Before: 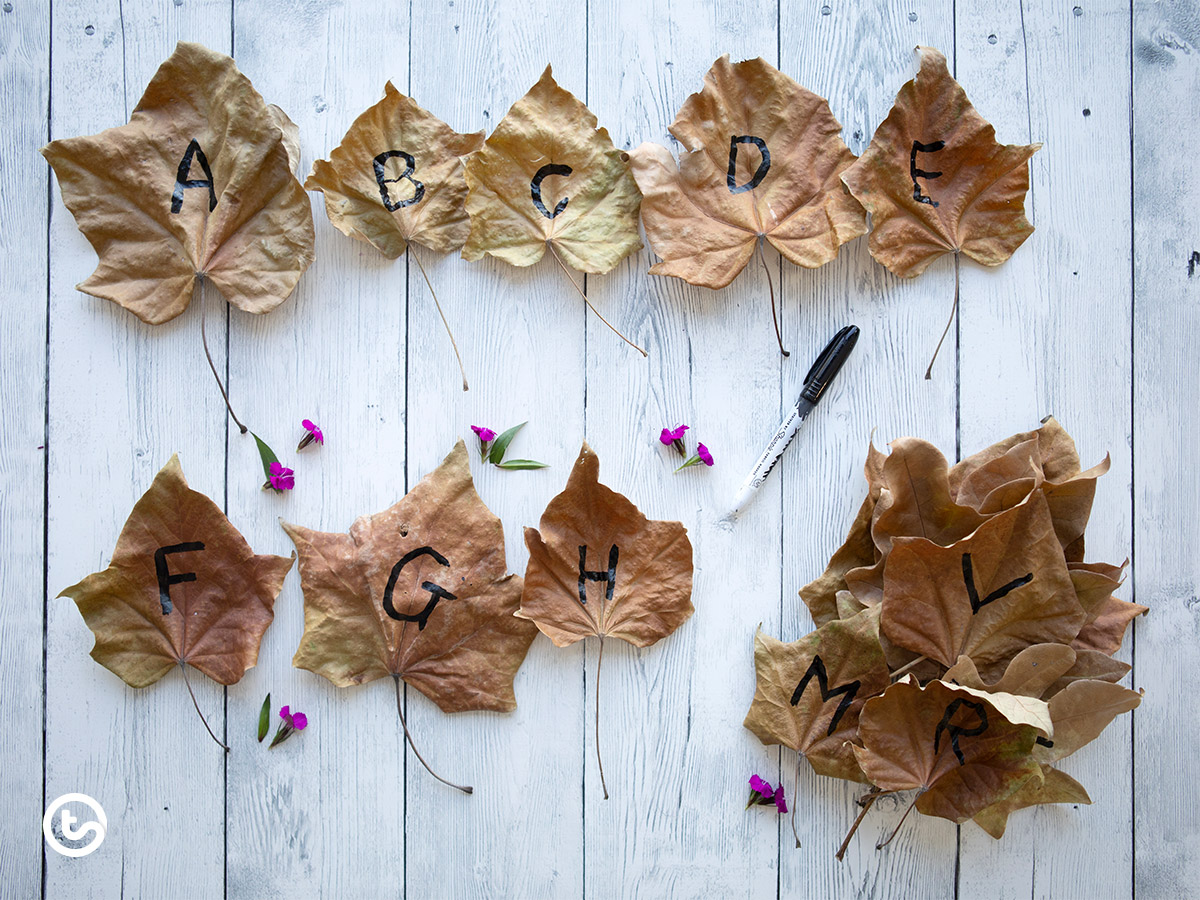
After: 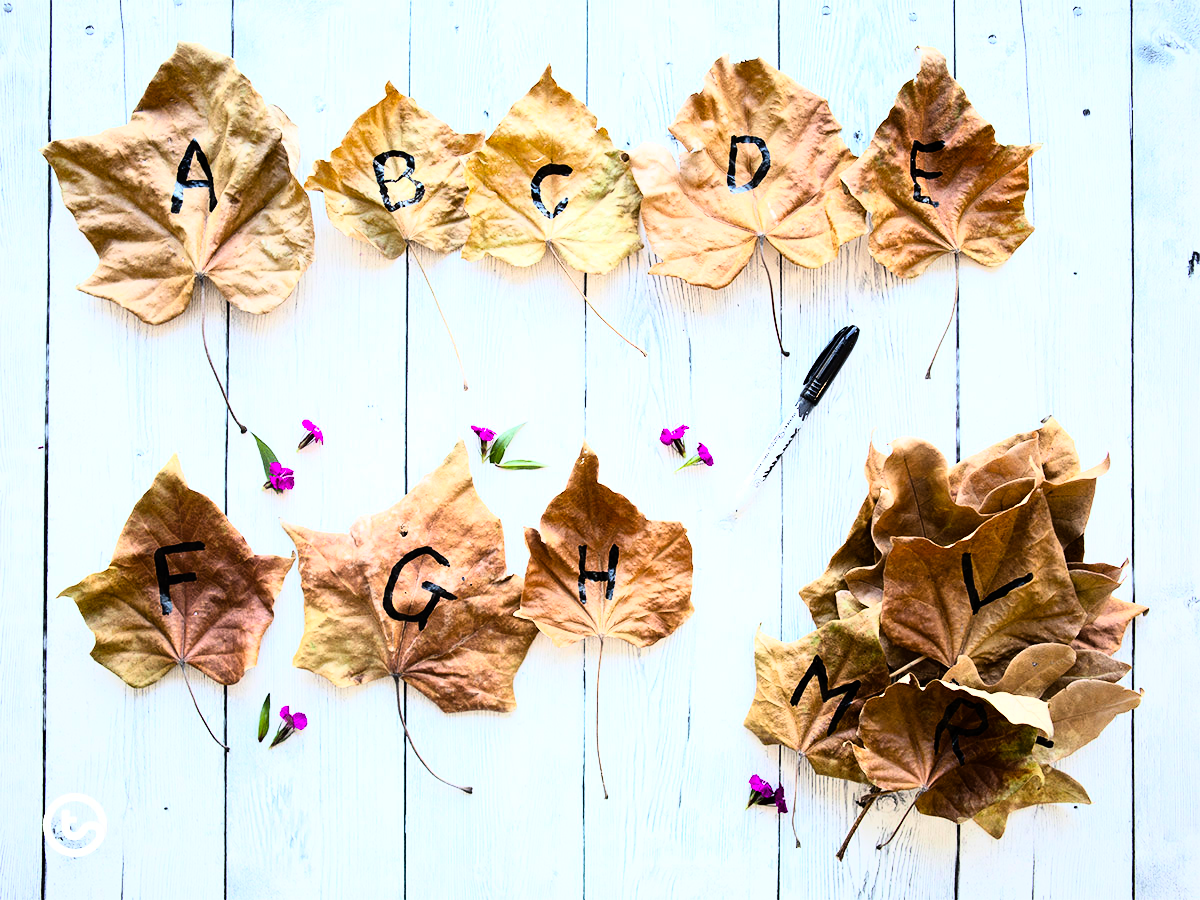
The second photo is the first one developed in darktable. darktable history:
rgb curve: curves: ch0 [(0, 0) (0.21, 0.15) (0.24, 0.21) (0.5, 0.75) (0.75, 0.96) (0.89, 0.99) (1, 1)]; ch1 [(0, 0.02) (0.21, 0.13) (0.25, 0.2) (0.5, 0.67) (0.75, 0.9) (0.89, 0.97) (1, 1)]; ch2 [(0, 0.02) (0.21, 0.13) (0.25, 0.2) (0.5, 0.67) (0.75, 0.9) (0.89, 0.97) (1, 1)], compensate middle gray true
color balance rgb: linear chroma grading › global chroma 10%, perceptual saturation grading › global saturation 5%, perceptual brilliance grading › global brilliance 4%, global vibrance 7%, saturation formula JzAzBz (2021)
